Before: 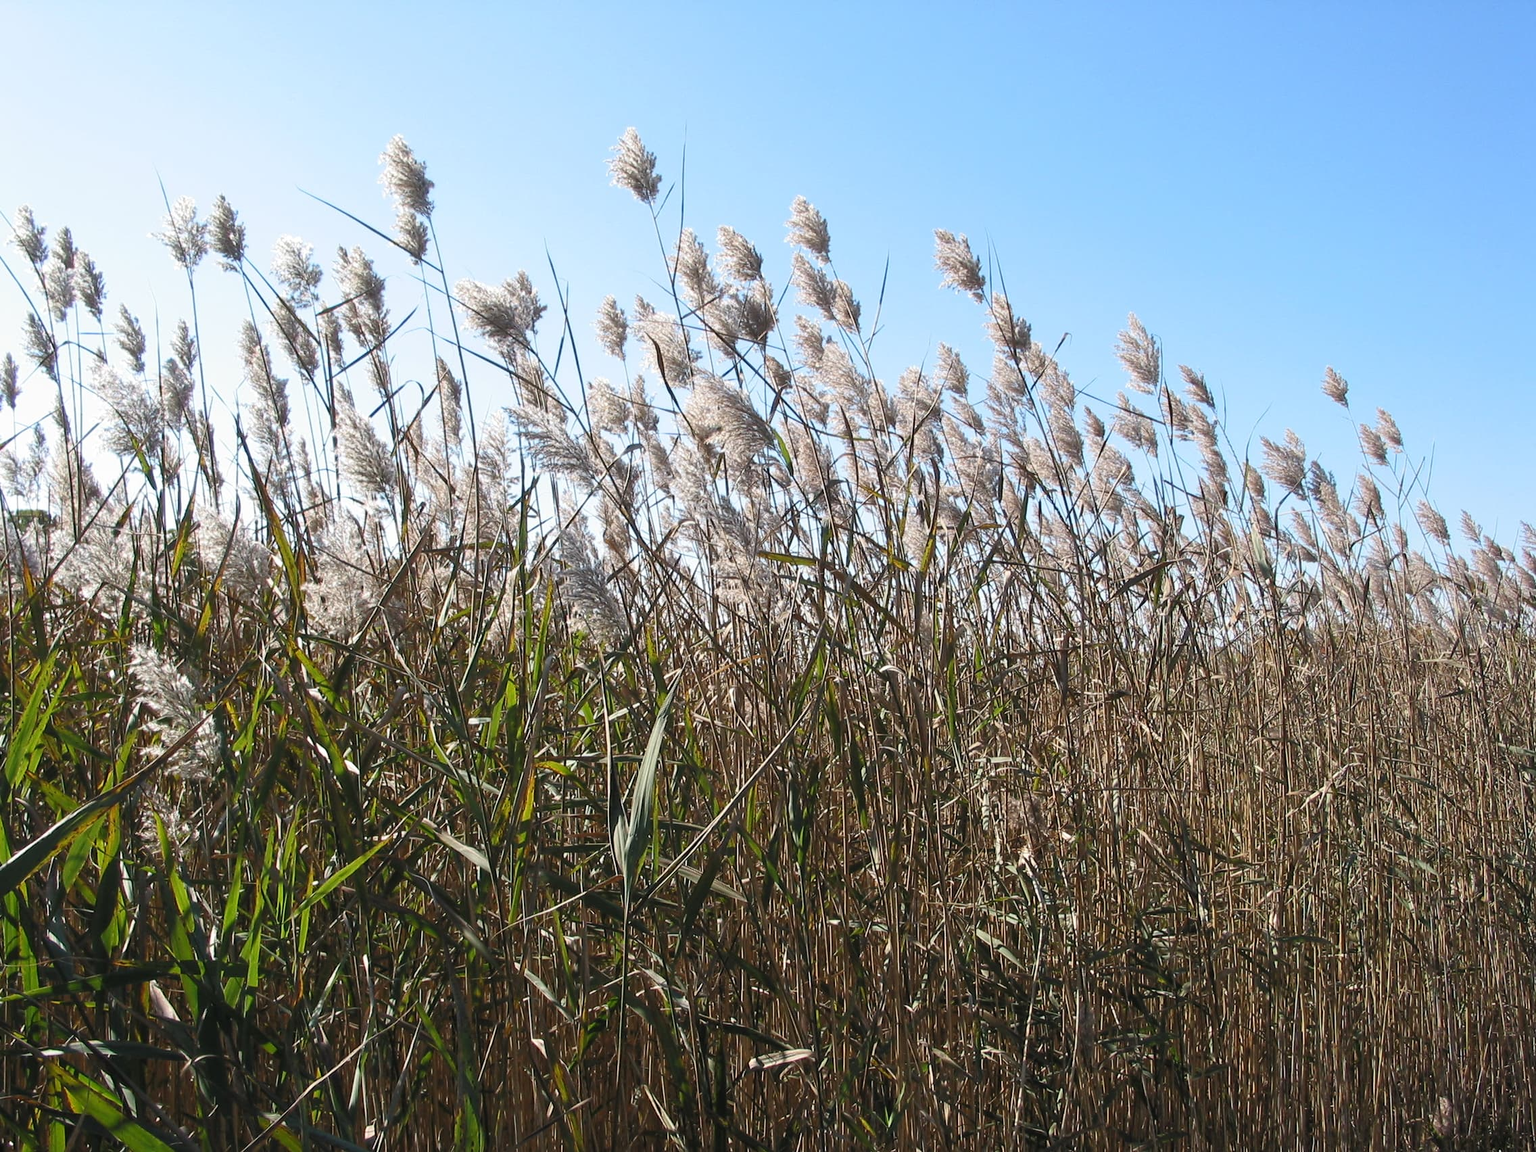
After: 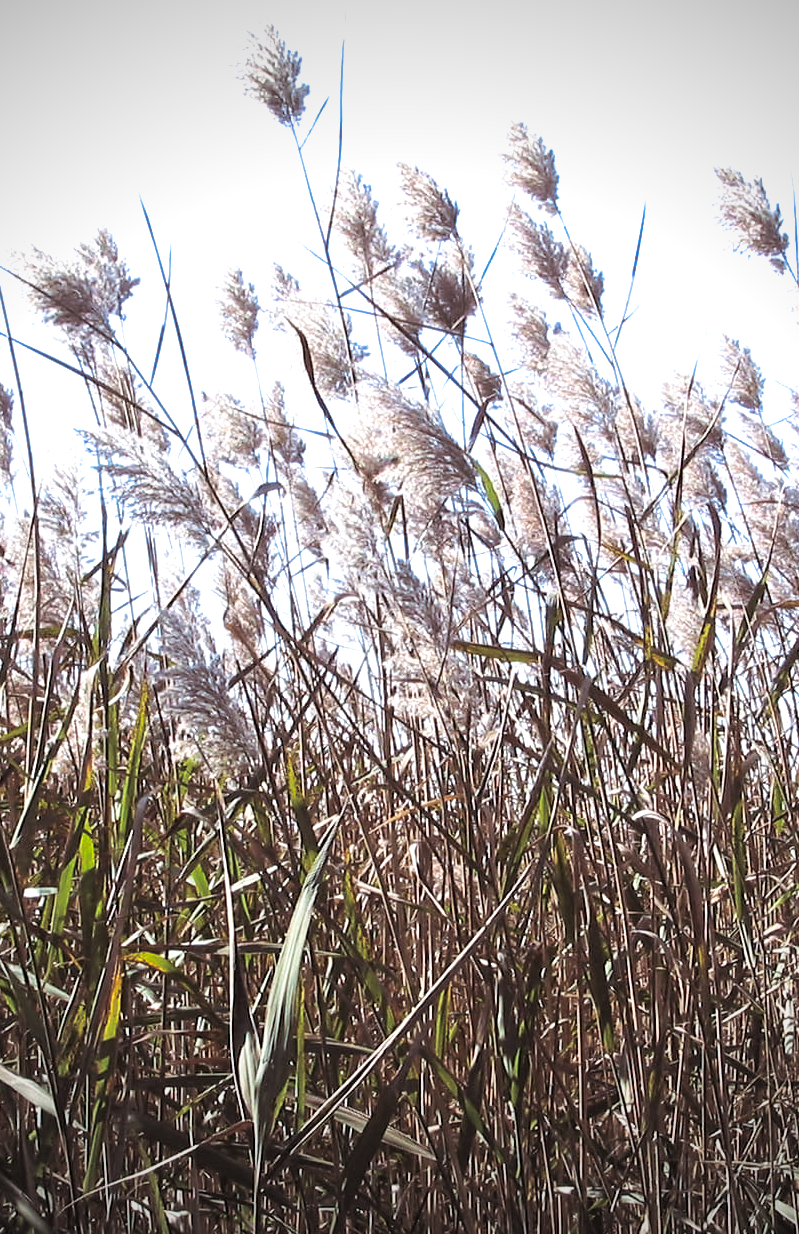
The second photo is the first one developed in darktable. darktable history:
white balance: red 0.984, blue 1.059
split-toning: shadows › saturation 0.24, highlights › hue 54°, highlights › saturation 0.24
exposure: black level correction 0, exposure 0.5 EV, compensate highlight preservation false
crop and rotate: left 29.476%, top 10.214%, right 35.32%, bottom 17.333%
contrast brightness saturation: contrast 0.09, saturation 0.28
vignetting: width/height ratio 1.094
